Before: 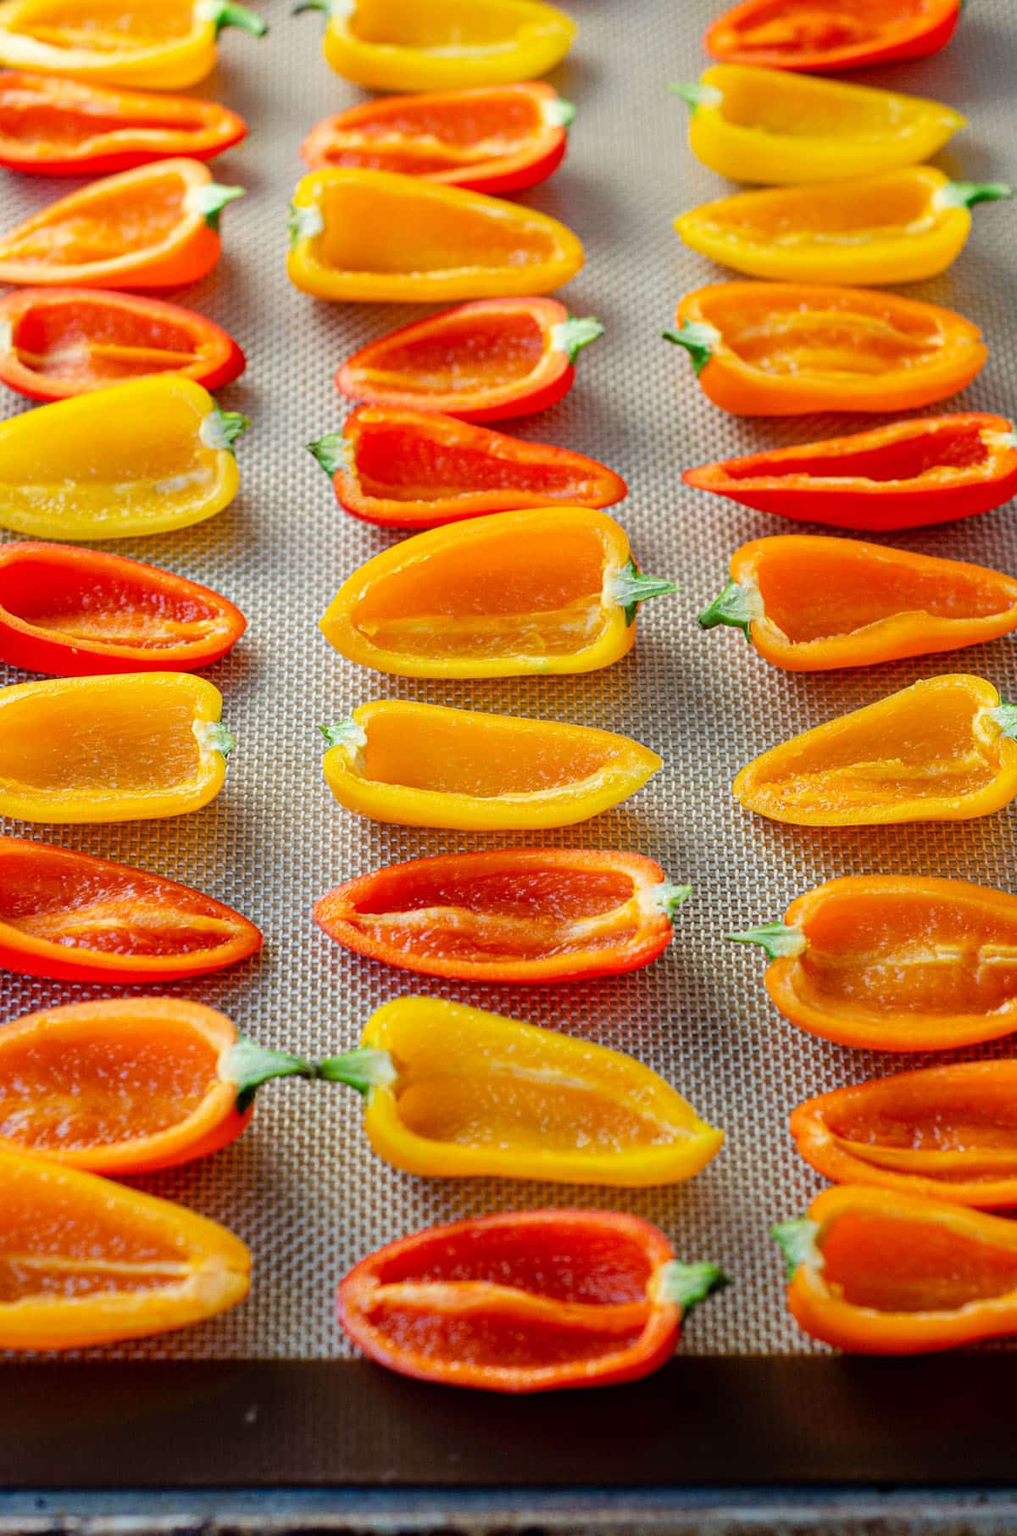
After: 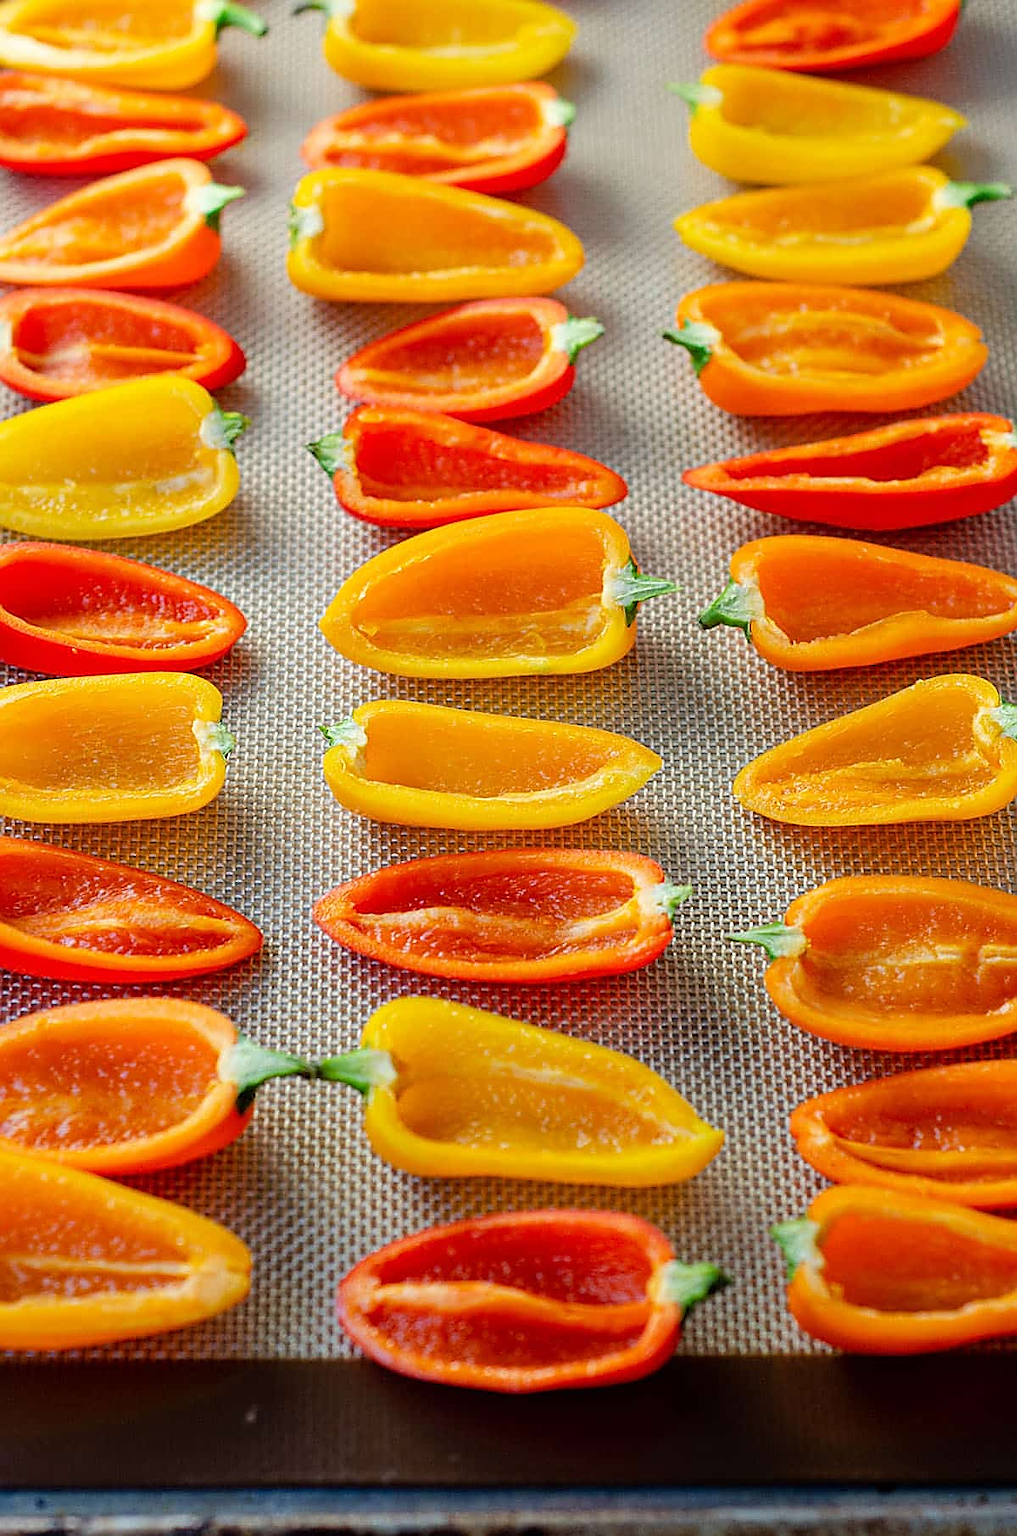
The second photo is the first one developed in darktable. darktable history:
sharpen: radius 1.392, amount 1.233, threshold 0.779
